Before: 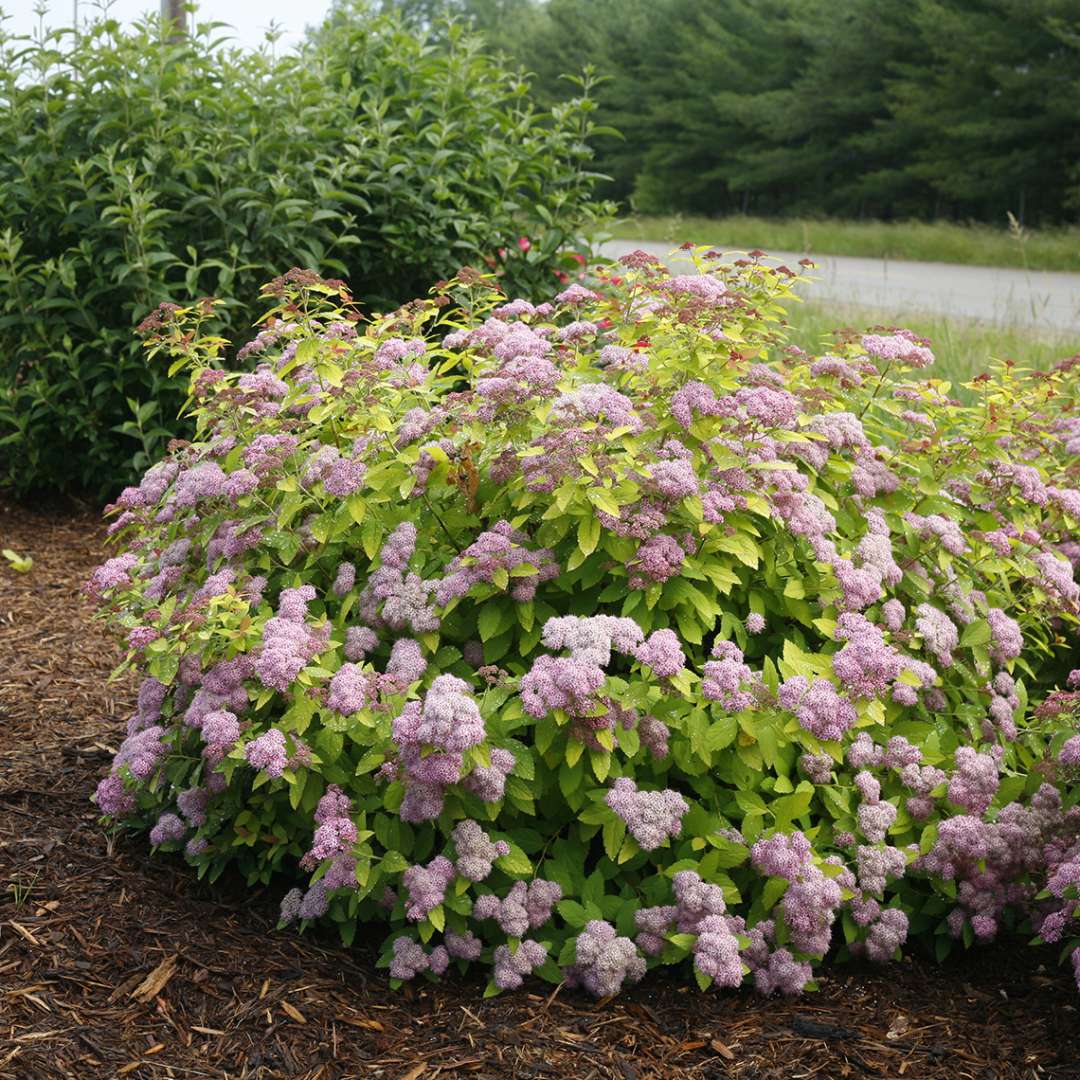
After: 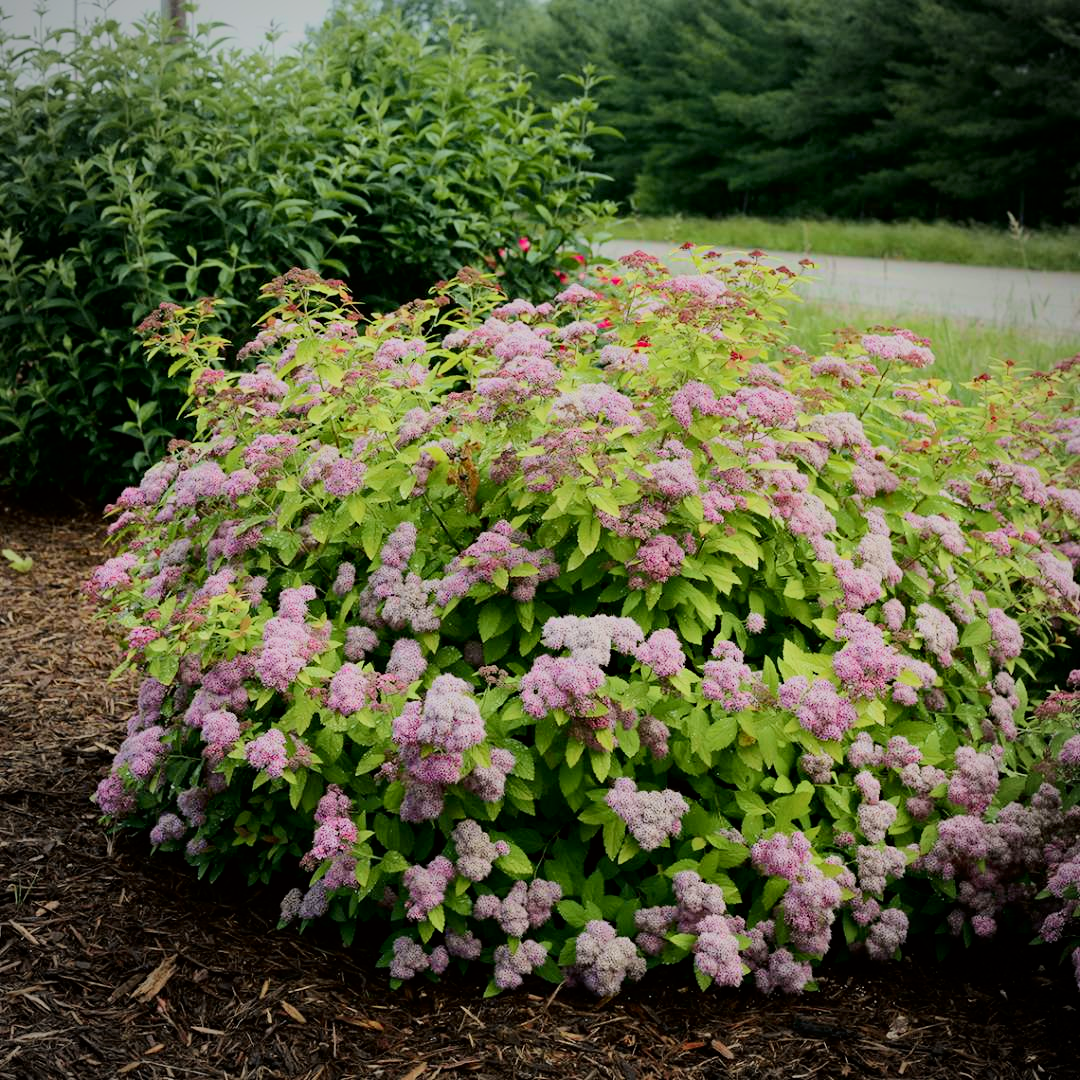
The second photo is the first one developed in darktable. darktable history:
filmic rgb: black relative exposure -7.65 EV, white relative exposure 4.56 EV, hardness 3.61, color science v6 (2022)
haze removal: compatibility mode true, adaptive false
vignetting: fall-off radius 70%, automatic ratio true
tone curve: curves: ch0 [(0, 0) (0.068, 0.031) (0.175, 0.132) (0.337, 0.304) (0.498, 0.511) (0.748, 0.762) (0.993, 0.954)]; ch1 [(0, 0) (0.294, 0.184) (0.359, 0.34) (0.362, 0.35) (0.43, 0.41) (0.476, 0.457) (0.499, 0.5) (0.529, 0.523) (0.677, 0.762) (1, 1)]; ch2 [(0, 0) (0.431, 0.419) (0.495, 0.502) (0.524, 0.534) (0.557, 0.56) (0.634, 0.654) (0.728, 0.722) (1, 1)], color space Lab, independent channels, preserve colors none
